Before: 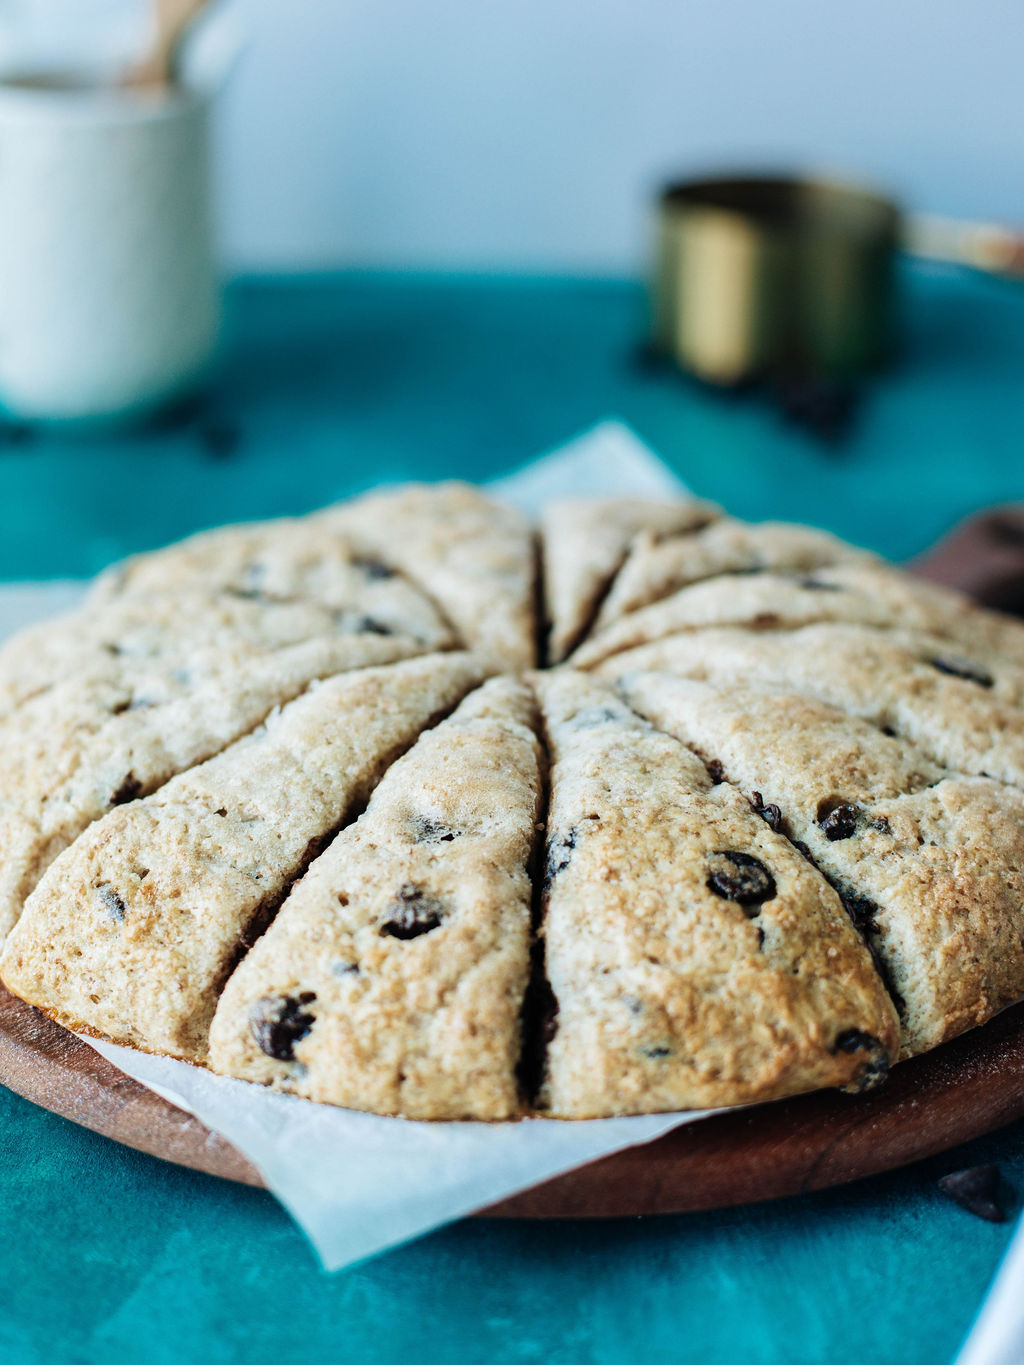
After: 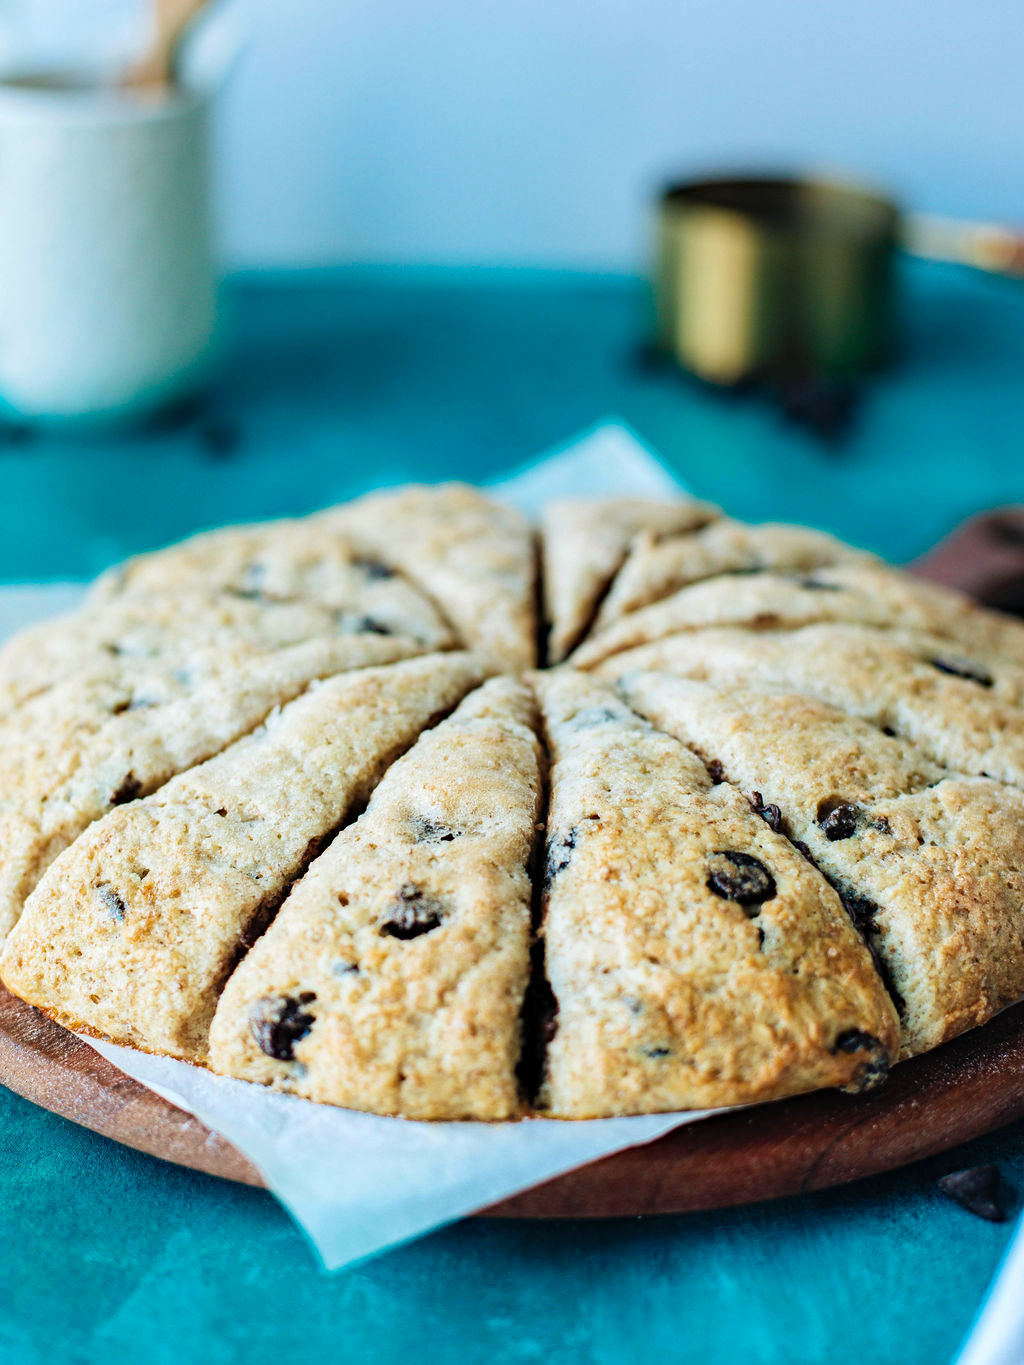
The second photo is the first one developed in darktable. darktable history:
haze removal: compatibility mode true, adaptive false
contrast brightness saturation: contrast 0.07, brightness 0.08, saturation 0.18
